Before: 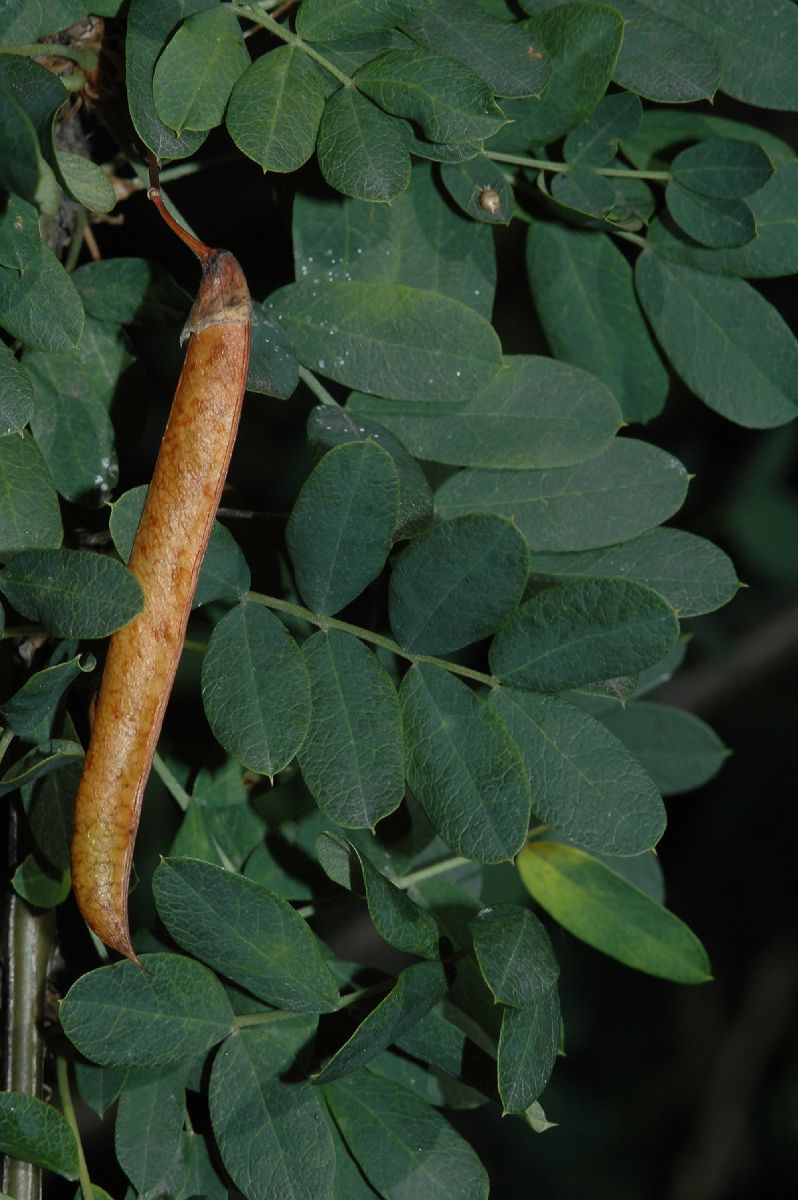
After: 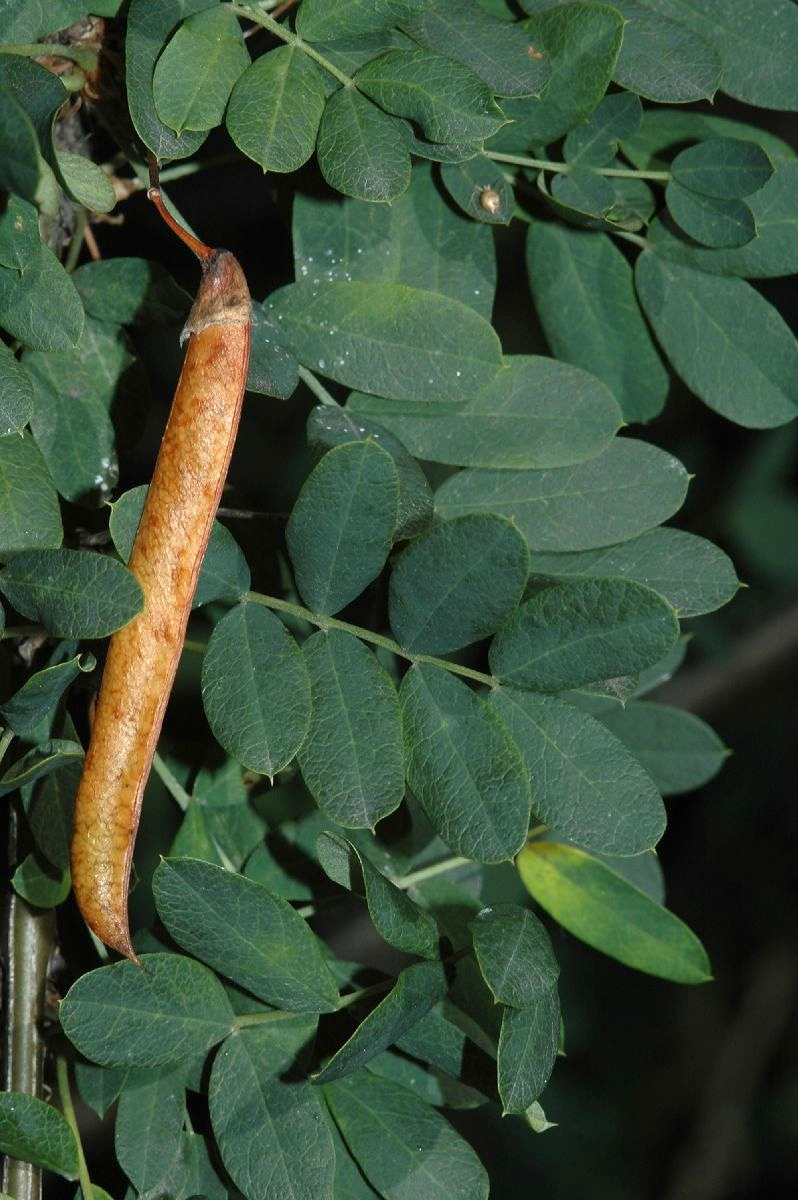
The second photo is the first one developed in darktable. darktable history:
exposure: exposure 0.694 EV, compensate highlight preservation false
